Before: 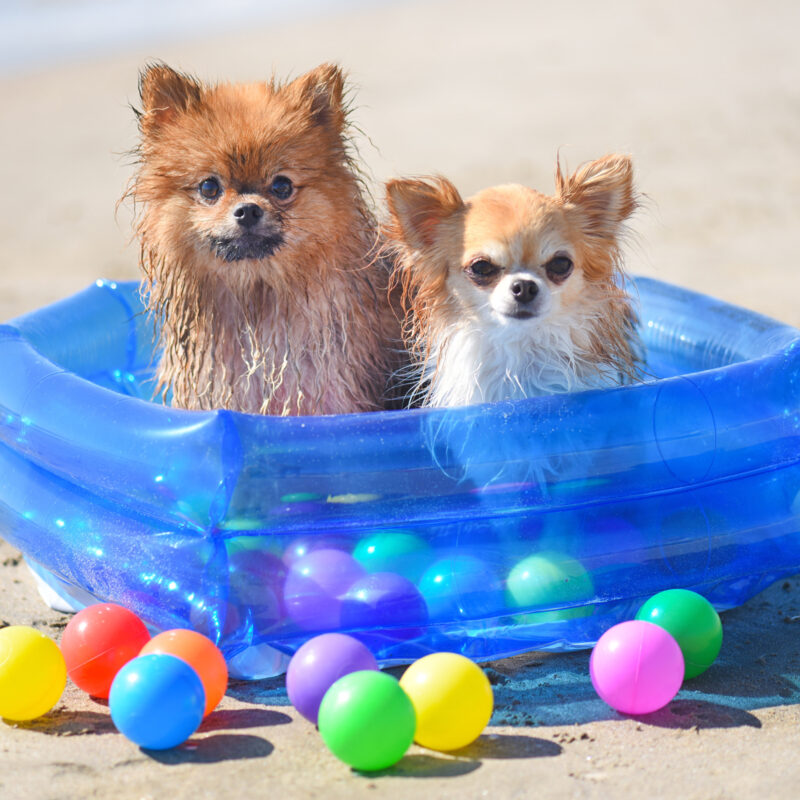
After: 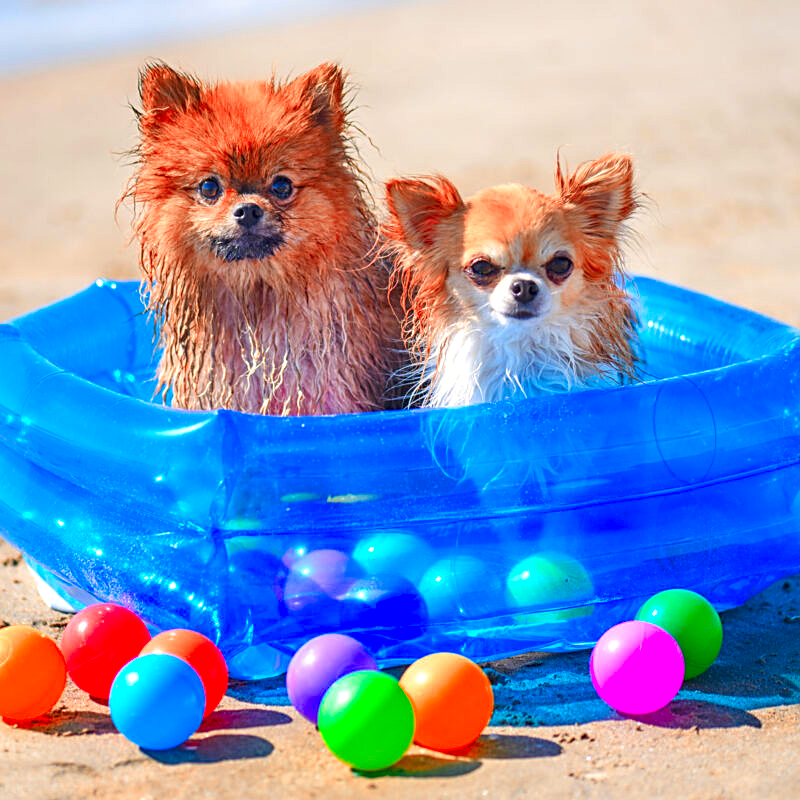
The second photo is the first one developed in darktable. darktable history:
haze removal: compatibility mode true, adaptive false
local contrast: on, module defaults
sharpen: amount 0.494
color correction: highlights b* -0.057, saturation 1.79
color zones: curves: ch2 [(0, 0.5) (0.084, 0.497) (0.323, 0.335) (0.4, 0.497) (1, 0.5)]
